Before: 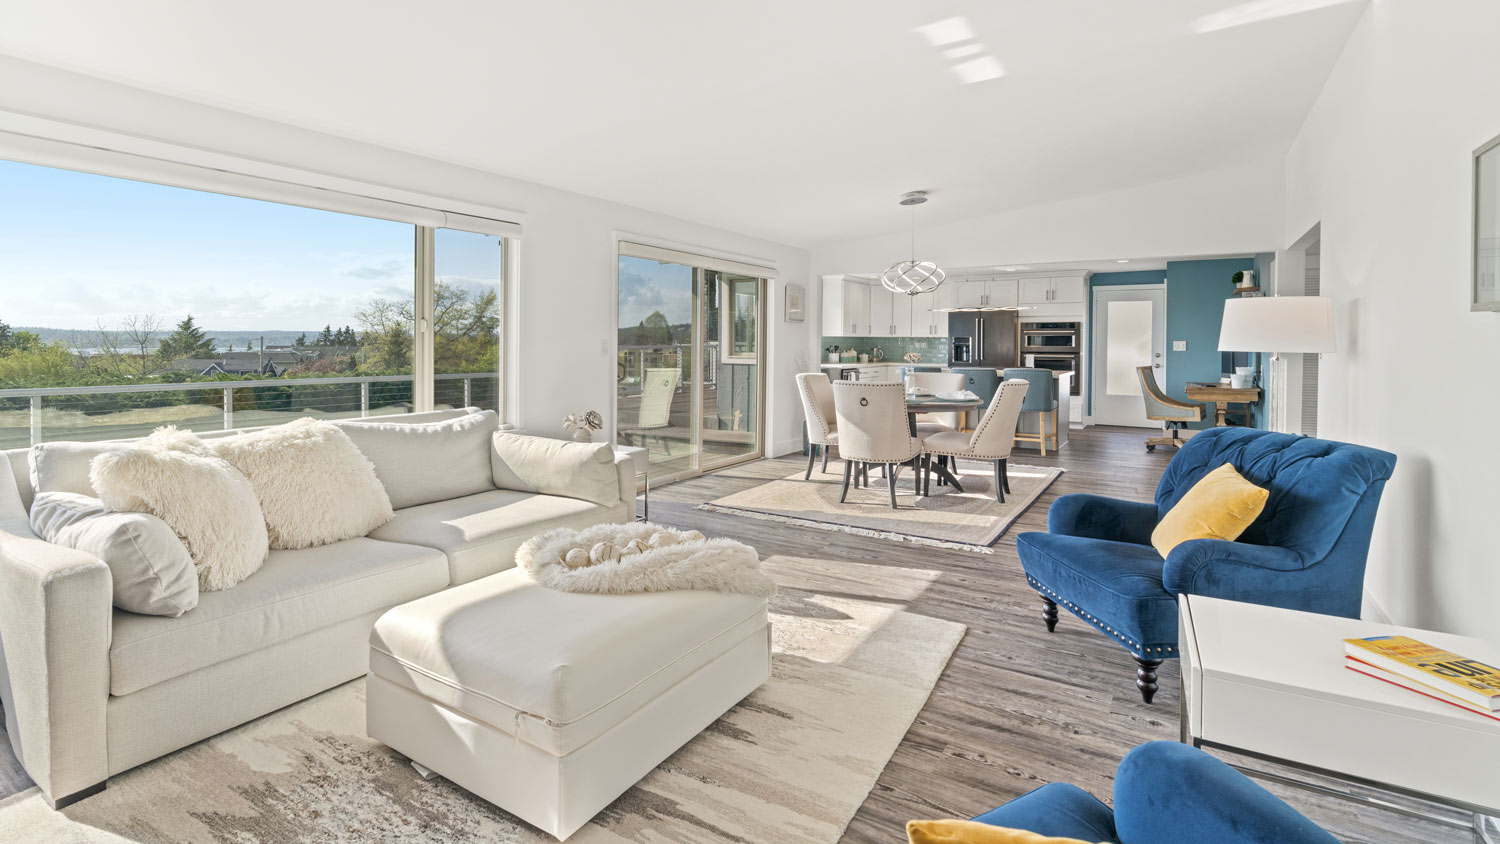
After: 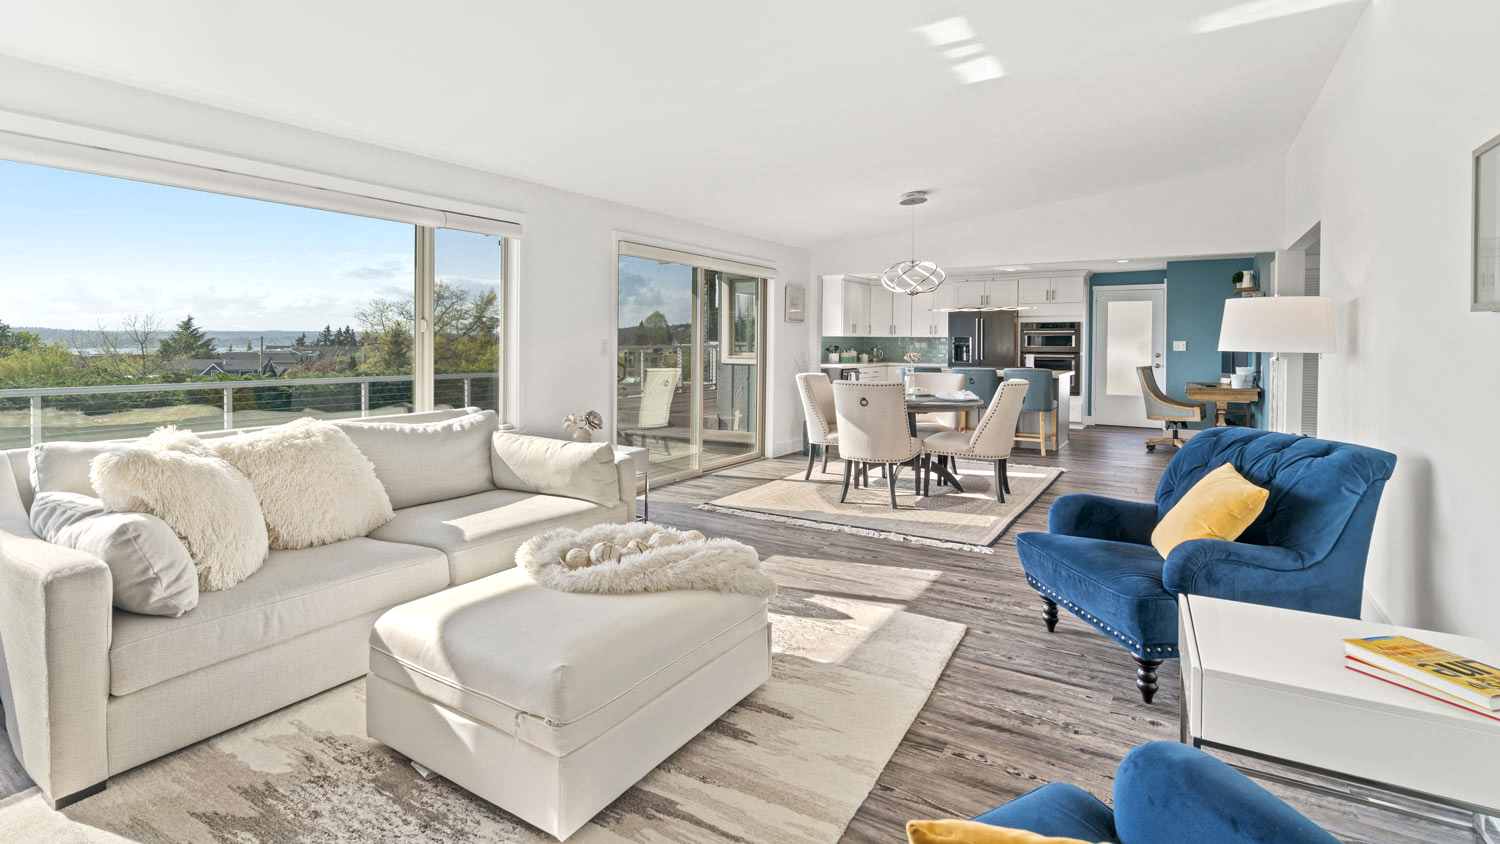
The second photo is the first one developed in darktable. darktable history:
local contrast: mode bilateral grid, contrast 20, coarseness 51, detail 132%, midtone range 0.2
base curve: curves: ch0 [(0, 0) (0.283, 0.295) (1, 1)]
